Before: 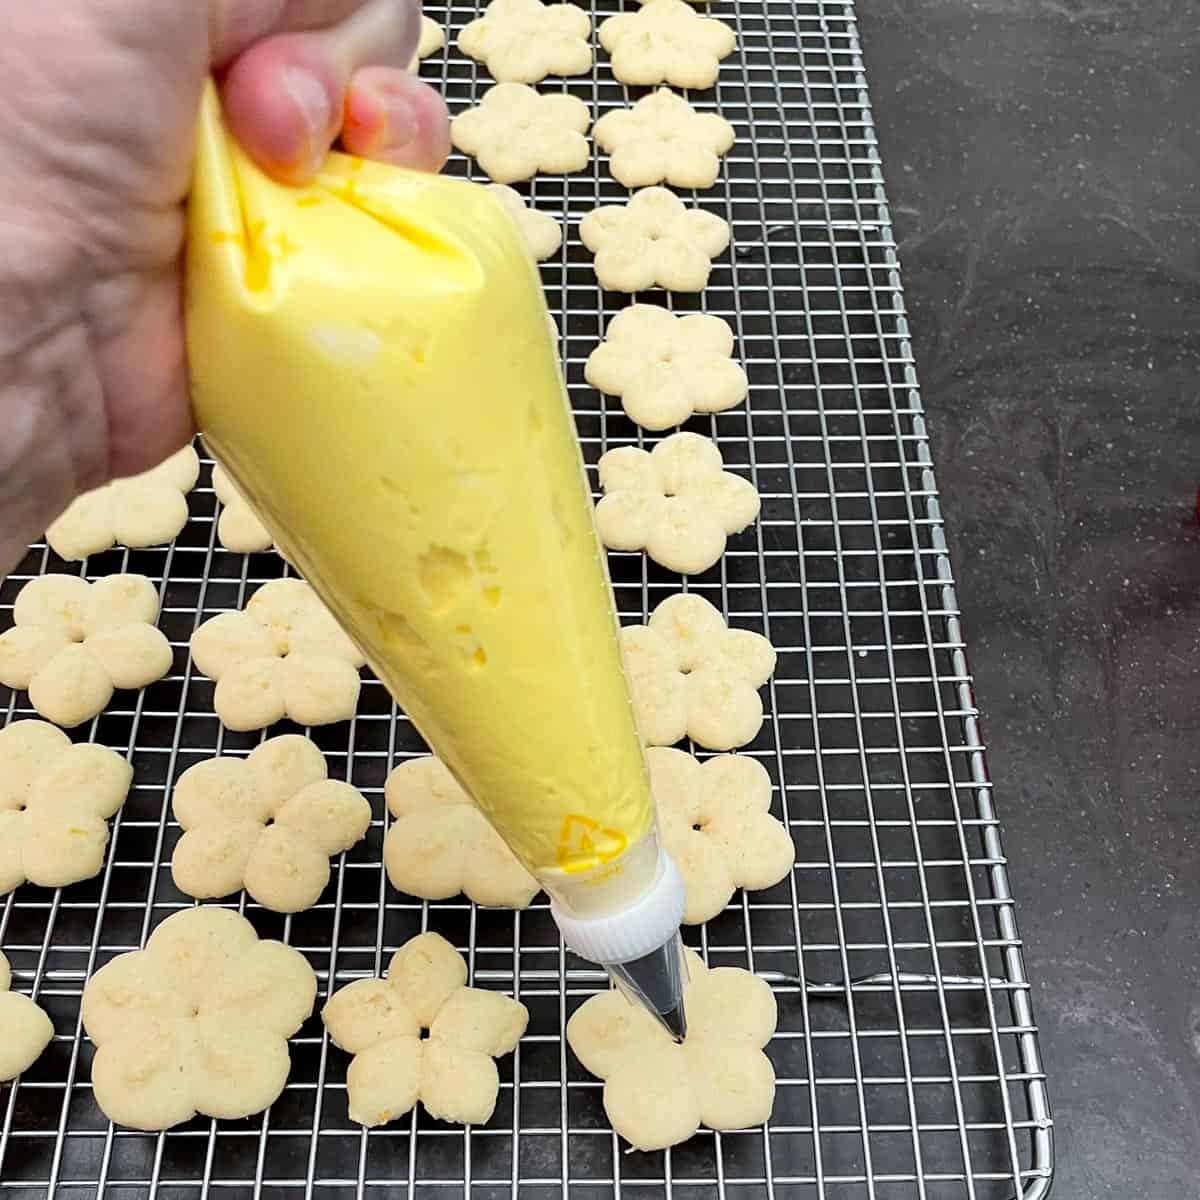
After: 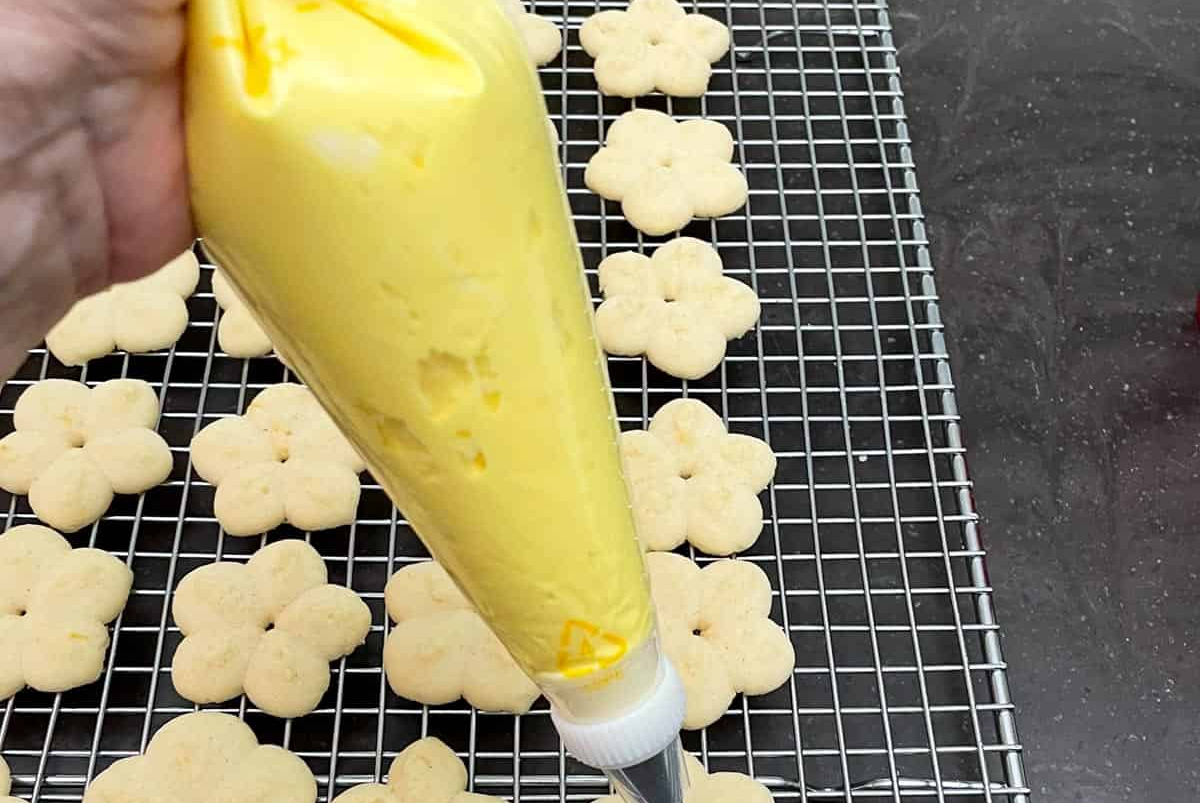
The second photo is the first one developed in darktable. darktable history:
crop: top 16.297%, bottom 16.718%
